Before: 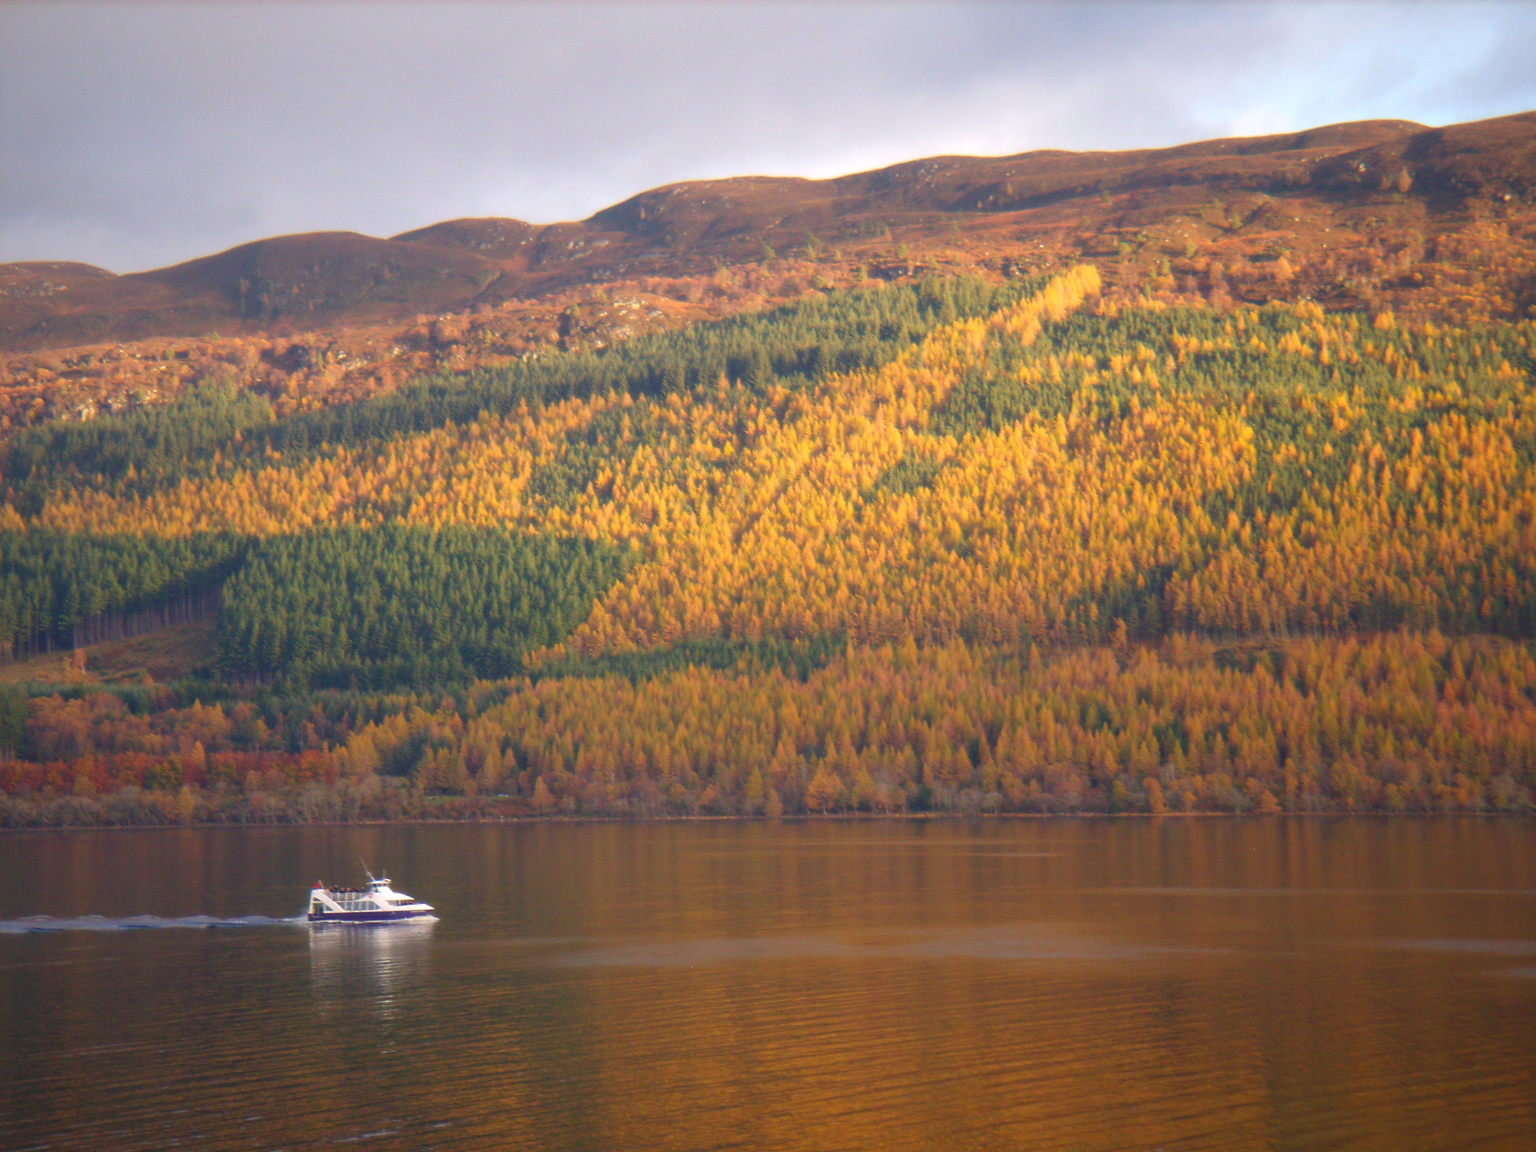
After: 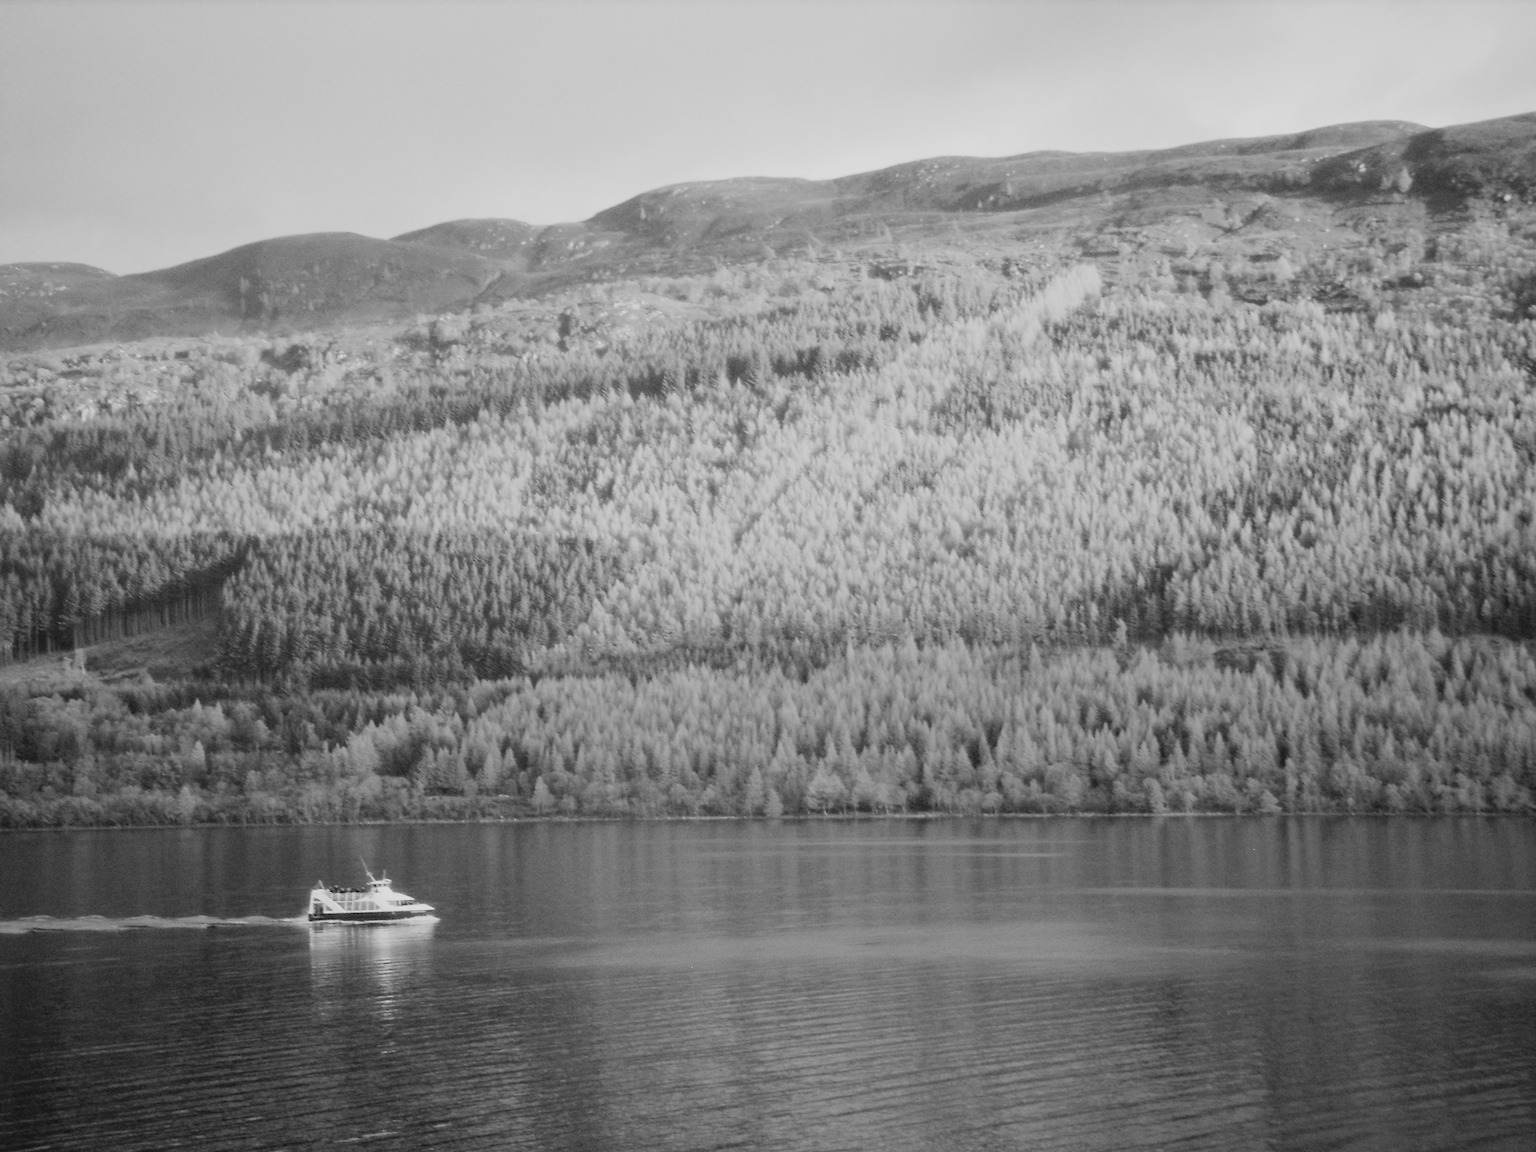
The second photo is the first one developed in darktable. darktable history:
monochrome: on, module defaults
white balance: red 1, blue 1
filmic rgb: black relative exposure -7.65 EV, white relative exposure 4.56 EV, hardness 3.61
color correction: highlights a* -3.28, highlights b* -6.24, shadows a* 3.1, shadows b* 5.19
tone curve: curves: ch0 [(0, 0.022) (0.114, 0.083) (0.281, 0.315) (0.447, 0.557) (0.588, 0.711) (0.786, 0.839) (0.999, 0.949)]; ch1 [(0, 0) (0.389, 0.352) (0.458, 0.433) (0.486, 0.474) (0.509, 0.505) (0.535, 0.53) (0.555, 0.557) (0.586, 0.622) (0.677, 0.724) (1, 1)]; ch2 [(0, 0) (0.369, 0.388) (0.449, 0.431) (0.501, 0.5) (0.528, 0.52) (0.561, 0.59) (0.697, 0.721) (1, 1)], color space Lab, independent channels, preserve colors none
